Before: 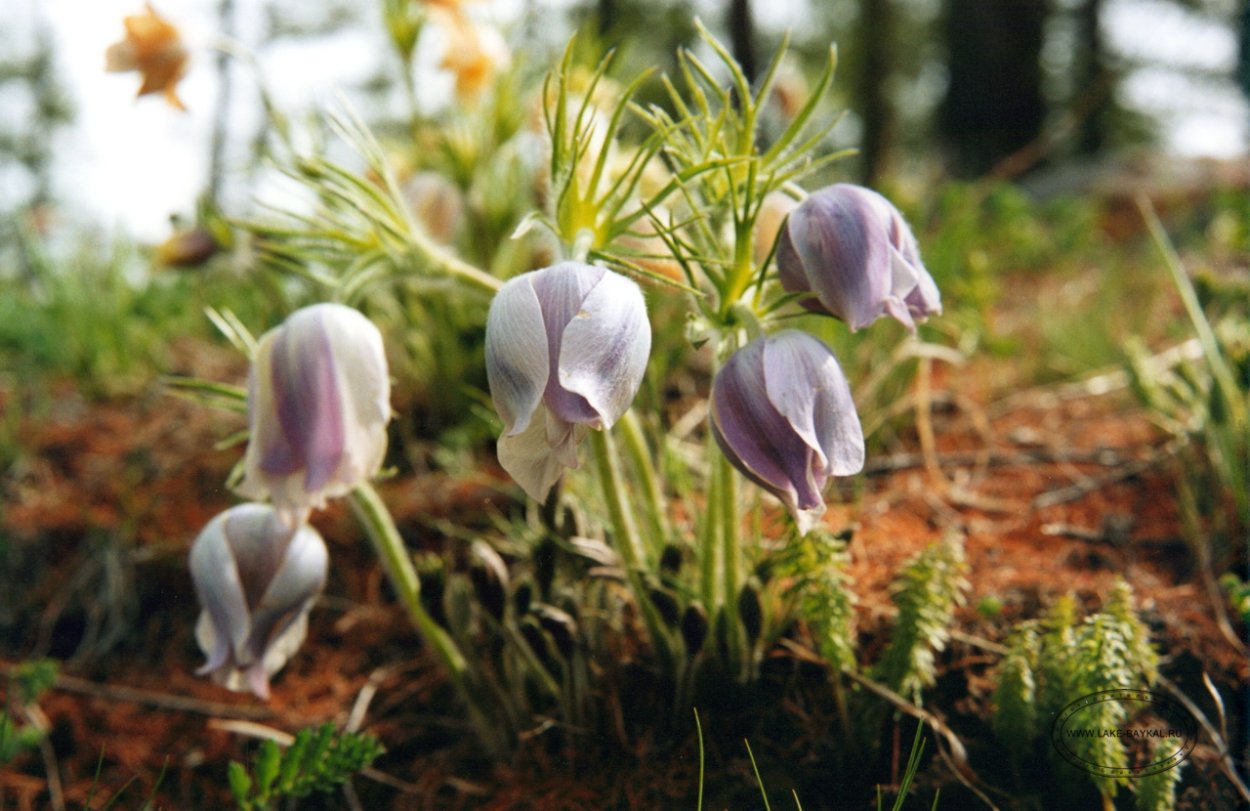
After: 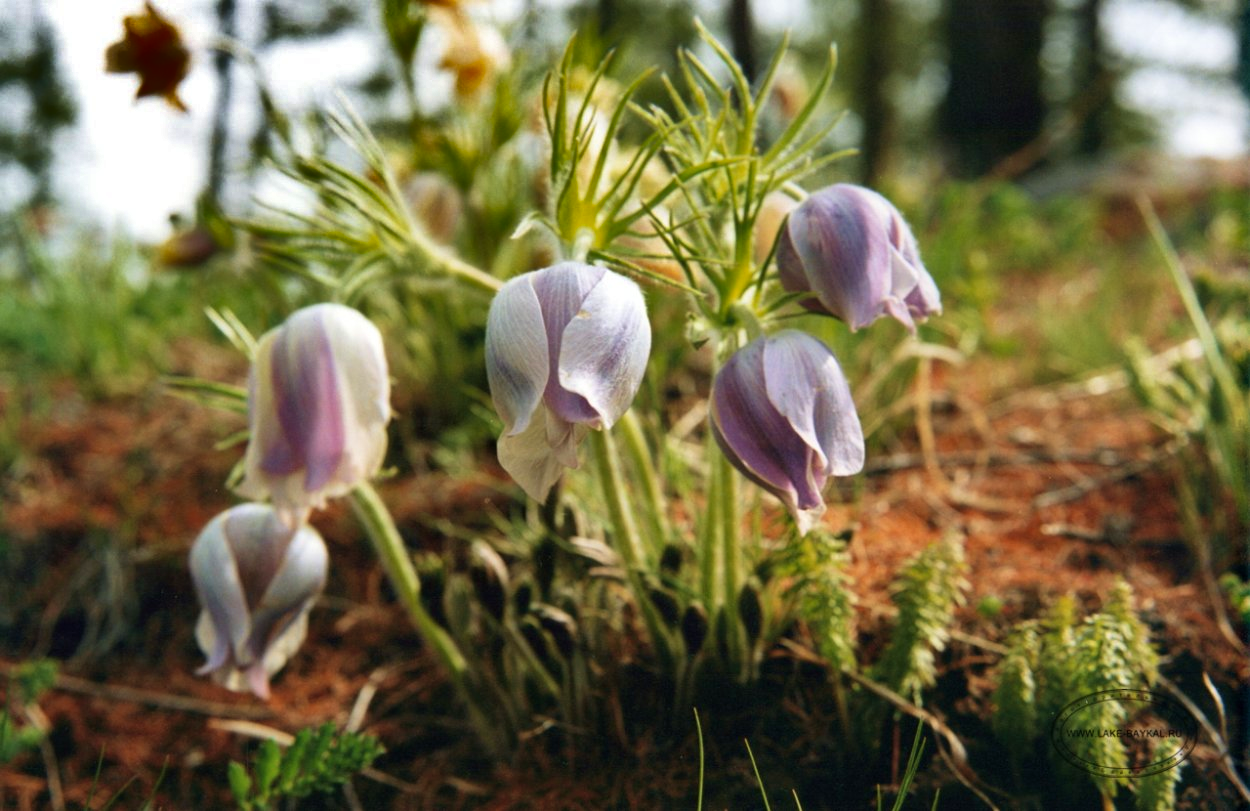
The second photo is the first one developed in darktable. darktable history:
shadows and highlights: shadows 24.2, highlights -79.82, soften with gaussian
velvia: on, module defaults
